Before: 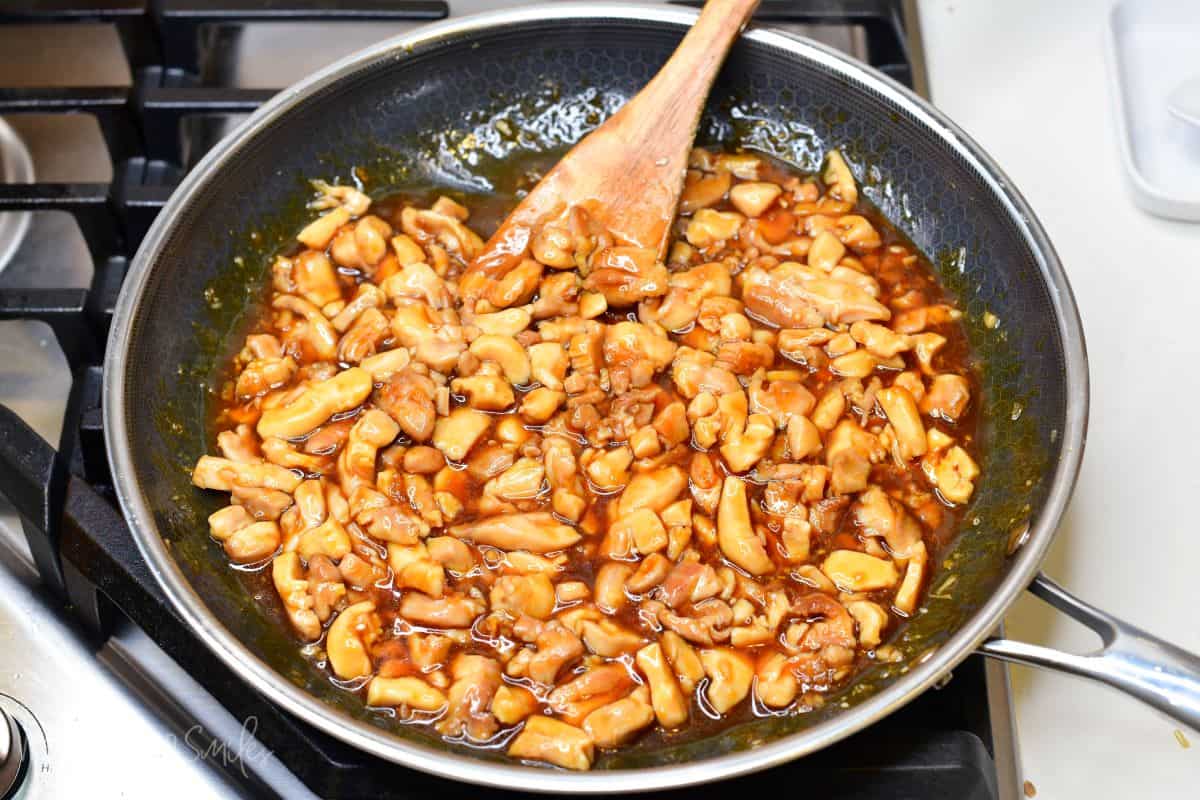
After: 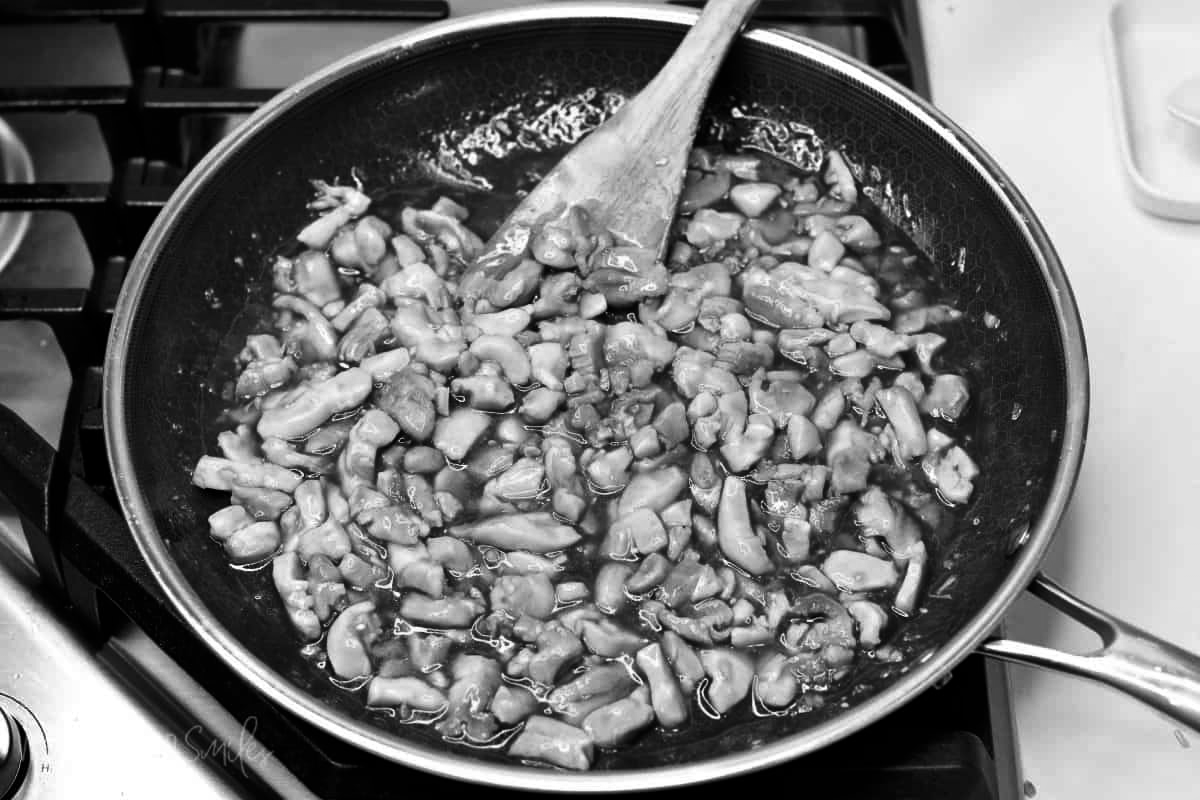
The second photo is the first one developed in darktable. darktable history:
contrast brightness saturation: contrast 0.1, brightness -0.26, saturation 0.14
monochrome: a 32, b 64, size 2.3, highlights 1
